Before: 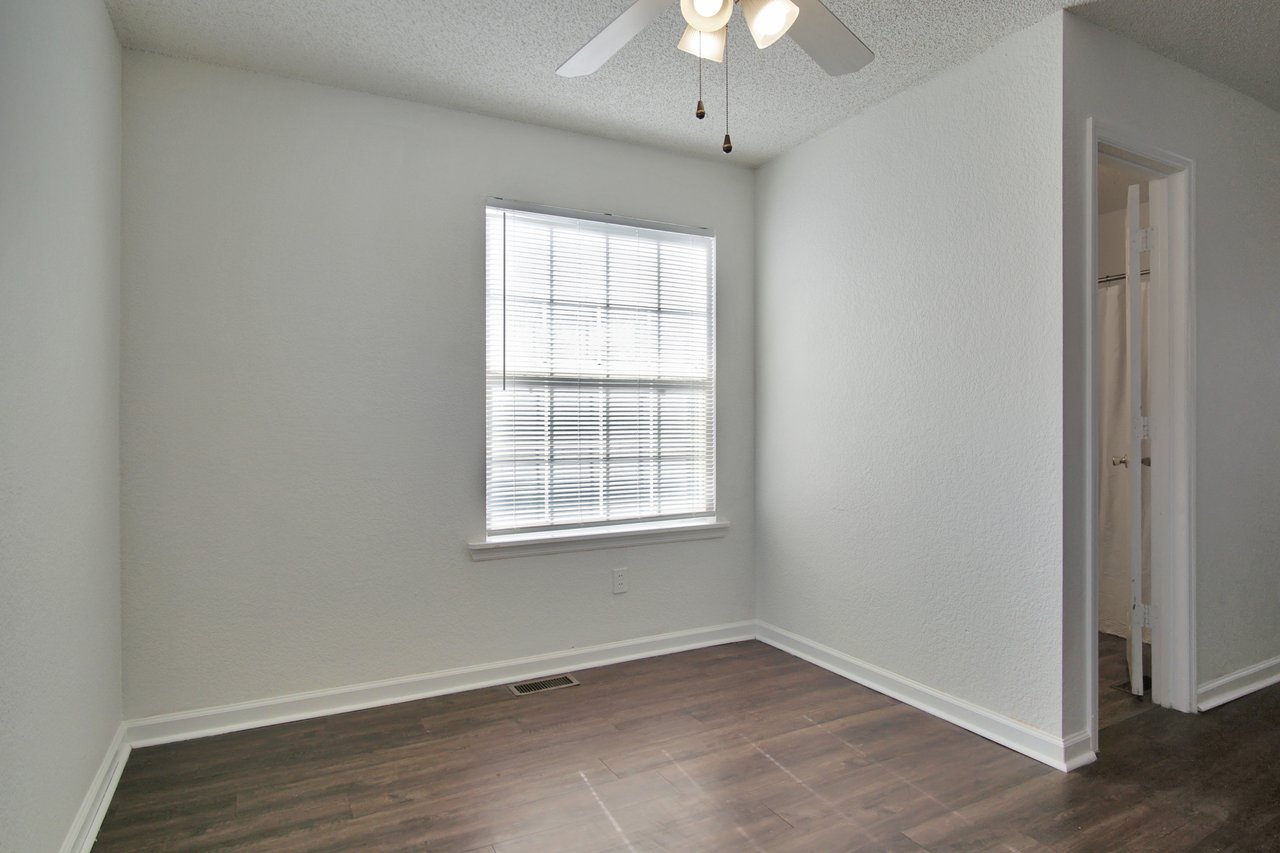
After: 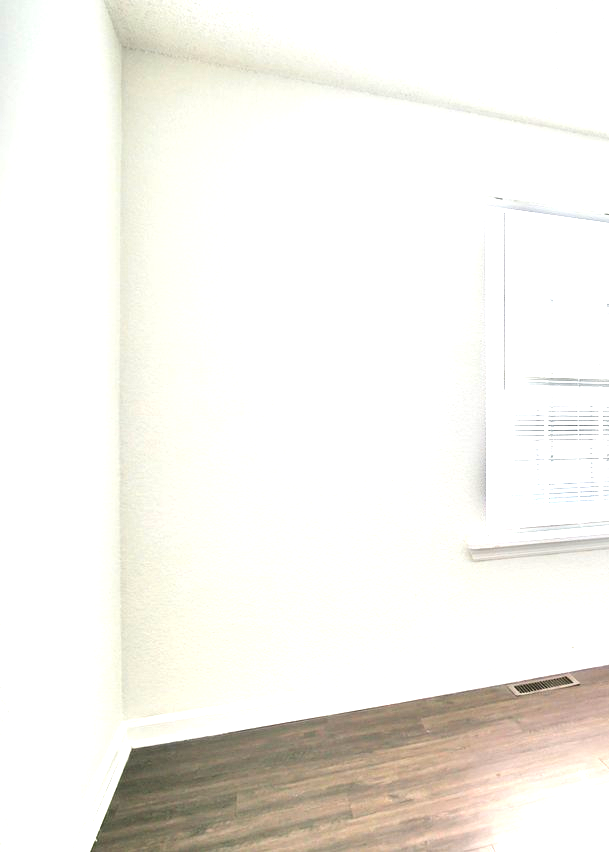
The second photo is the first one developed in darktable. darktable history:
exposure: black level correction 0, exposure 1.489 EV, compensate highlight preservation false
tone equalizer: -8 EV -0.39 EV, -7 EV -0.428 EV, -6 EV -0.305 EV, -5 EV -0.221 EV, -3 EV 0.214 EV, -2 EV 0.308 EV, -1 EV 0.377 EV, +0 EV 0.409 EV, edges refinement/feathering 500, mask exposure compensation -1.57 EV, preserve details no
crop and rotate: left 0.042%, top 0%, right 52.336%
